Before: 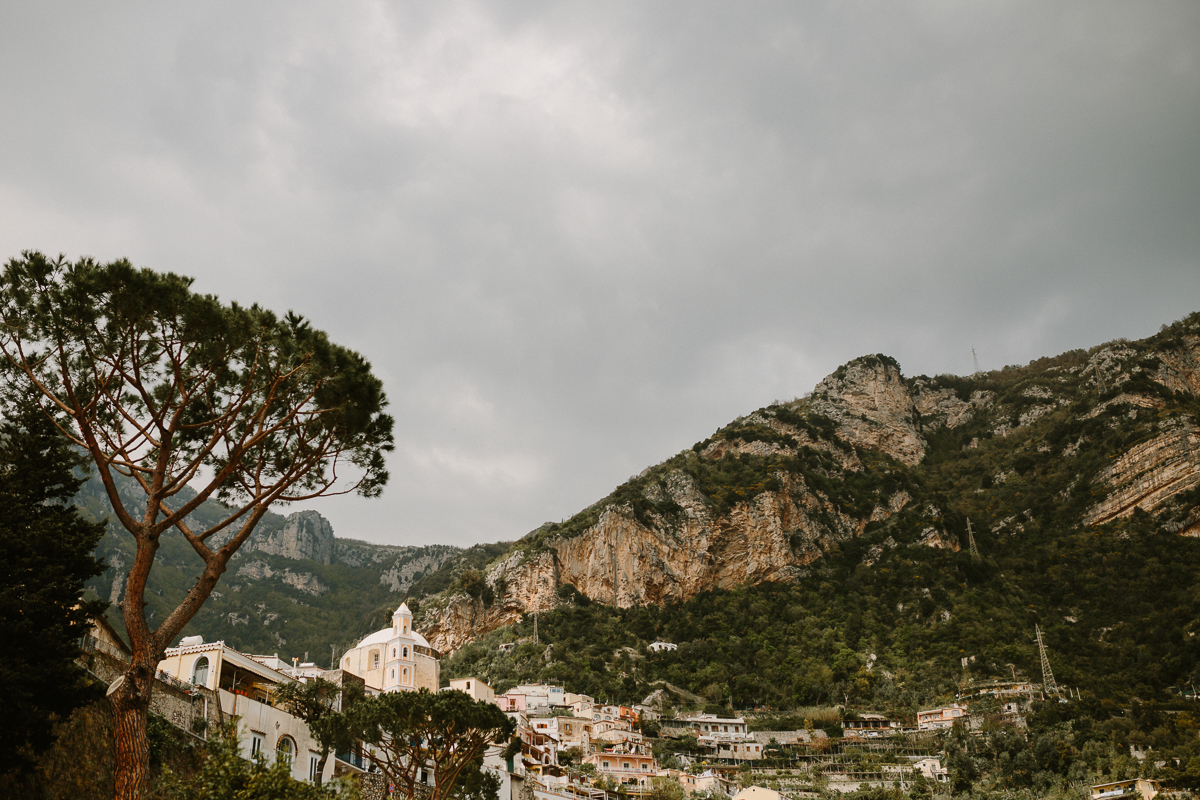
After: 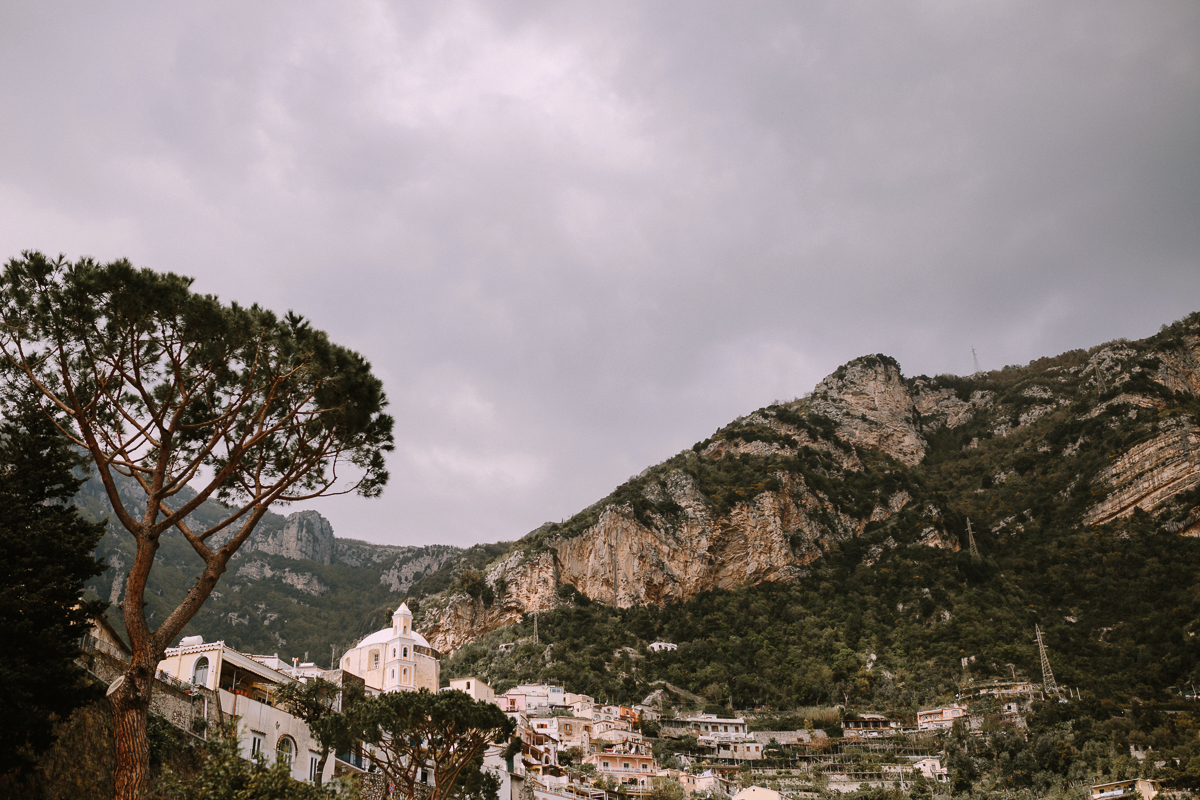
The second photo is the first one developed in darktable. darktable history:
white balance: red 1.05, blue 1.072
color zones: curves: ch0 [(0, 0.5) (0.143, 0.5) (0.286, 0.5) (0.429, 0.504) (0.571, 0.5) (0.714, 0.509) (0.857, 0.5) (1, 0.5)]; ch1 [(0, 0.425) (0.143, 0.425) (0.286, 0.375) (0.429, 0.405) (0.571, 0.5) (0.714, 0.47) (0.857, 0.425) (1, 0.435)]; ch2 [(0, 0.5) (0.143, 0.5) (0.286, 0.5) (0.429, 0.517) (0.571, 0.5) (0.714, 0.51) (0.857, 0.5) (1, 0.5)]
